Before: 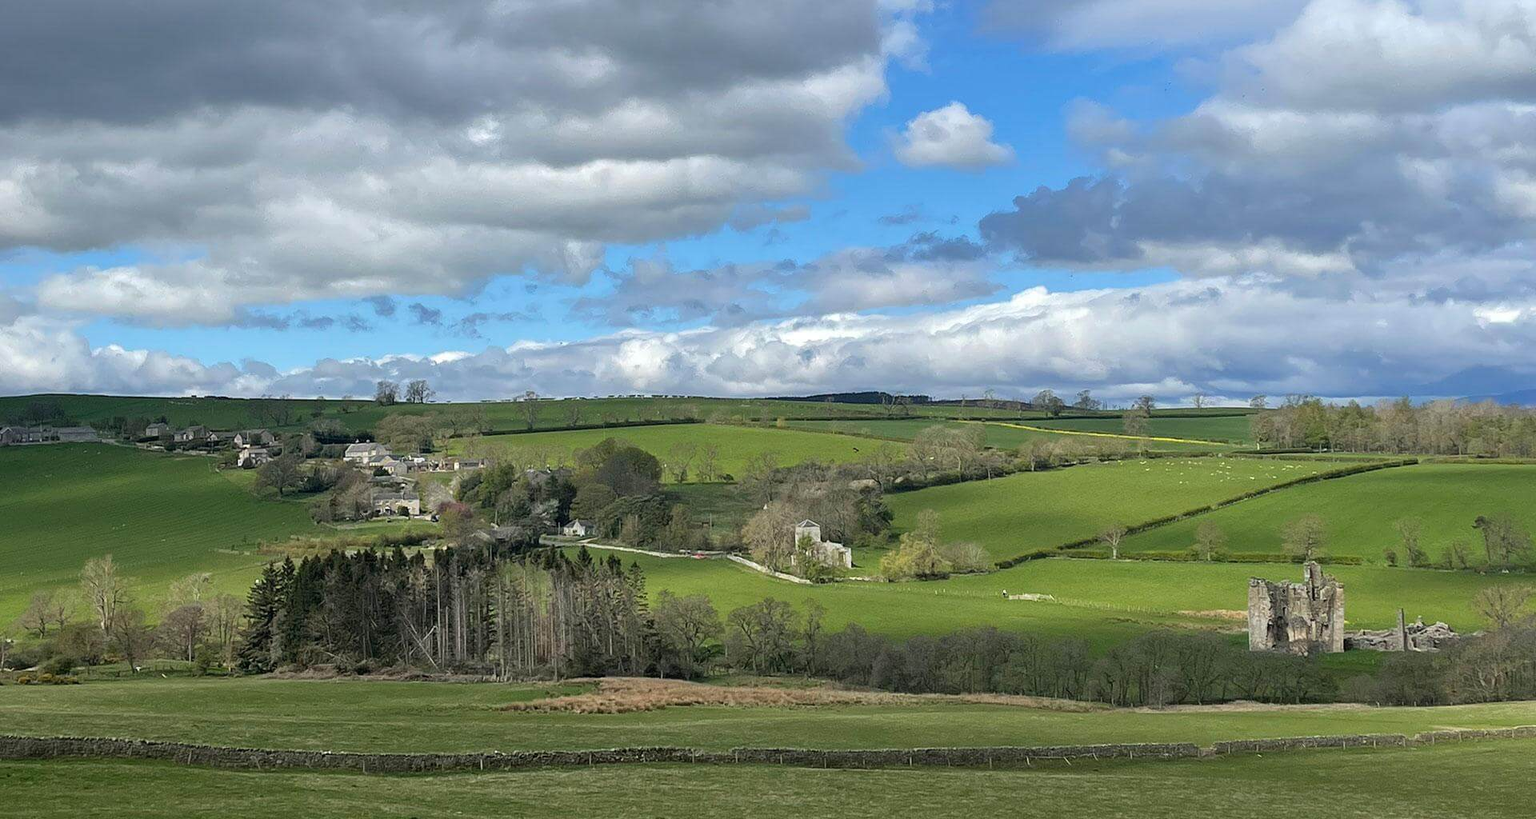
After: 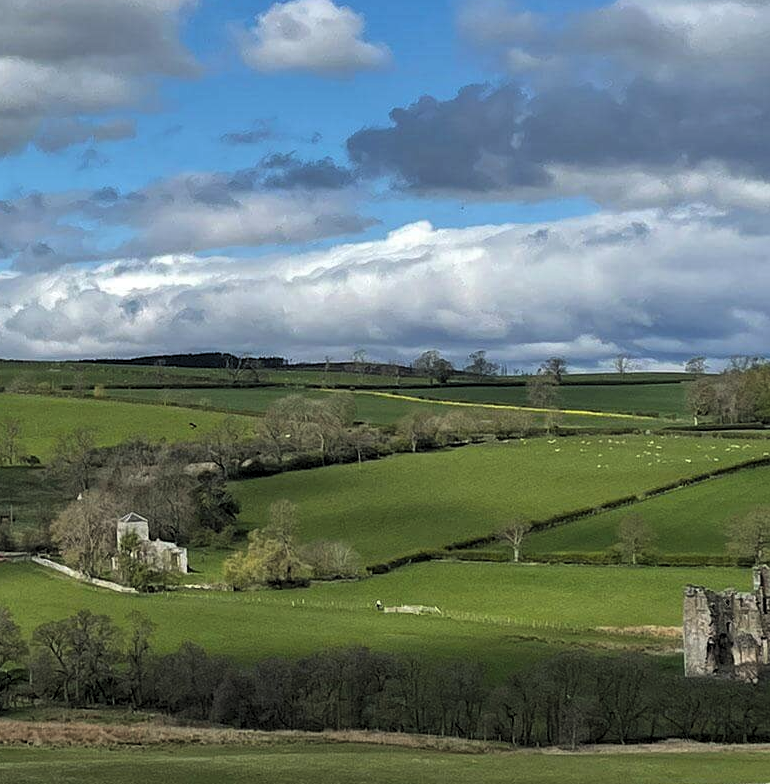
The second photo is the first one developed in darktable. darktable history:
crop: left 45.721%, top 13.393%, right 14.118%, bottom 10.01%
levels: levels [0.116, 0.574, 1]
